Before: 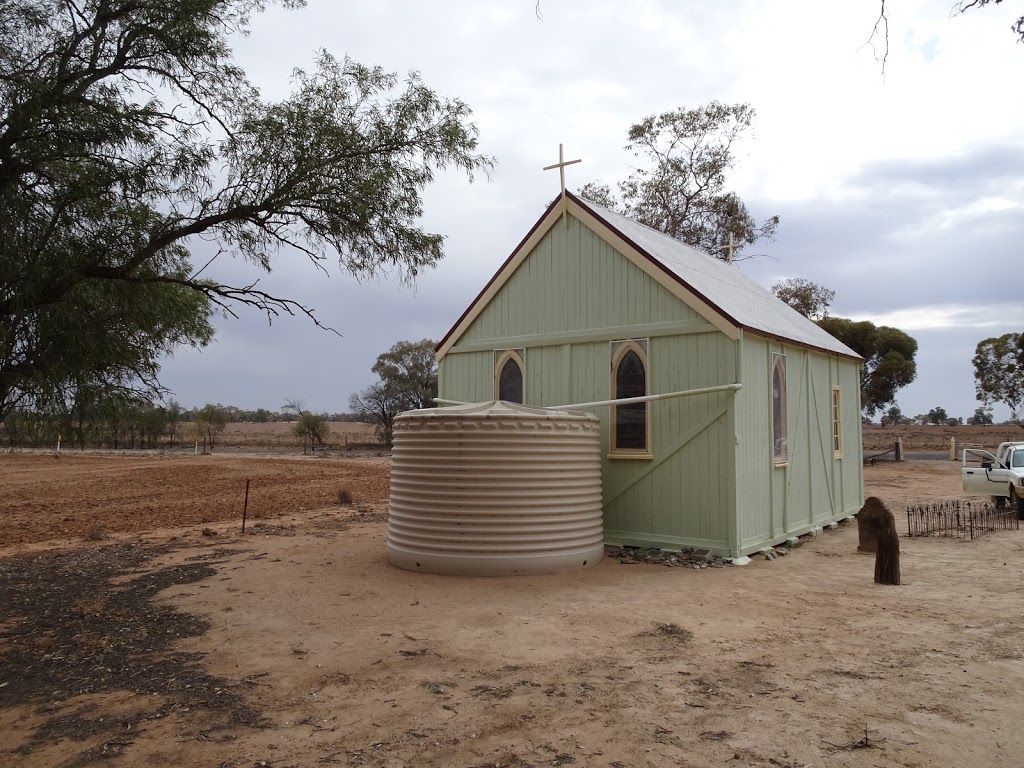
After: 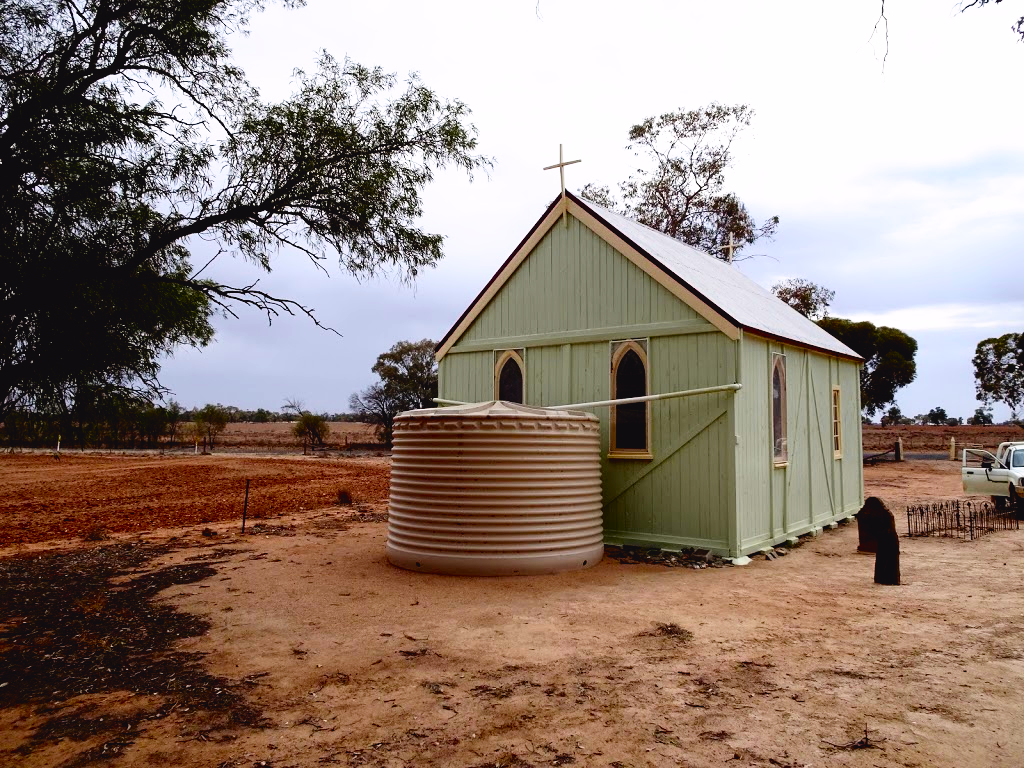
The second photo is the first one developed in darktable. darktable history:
filmic rgb: black relative exposure -5.5 EV, white relative exposure 2.5 EV, threshold 3 EV, target black luminance 0%, hardness 4.51, latitude 67.35%, contrast 1.453, shadows ↔ highlights balance -3.52%, preserve chrominance no, color science v4 (2020), contrast in shadows soft, enable highlight reconstruction true
tone curve: curves: ch0 [(0, 0.036) (0.119, 0.115) (0.461, 0.479) (0.715, 0.767) (0.817, 0.865) (1, 0.998)]; ch1 [(0, 0) (0.377, 0.416) (0.44, 0.461) (0.487, 0.49) (0.514, 0.525) (0.538, 0.561) (0.67, 0.713) (1, 1)]; ch2 [(0, 0) (0.38, 0.405) (0.463, 0.445) (0.492, 0.486) (0.529, 0.533) (0.578, 0.59) (0.653, 0.698) (1, 1)], color space Lab, independent channels, preserve colors none
